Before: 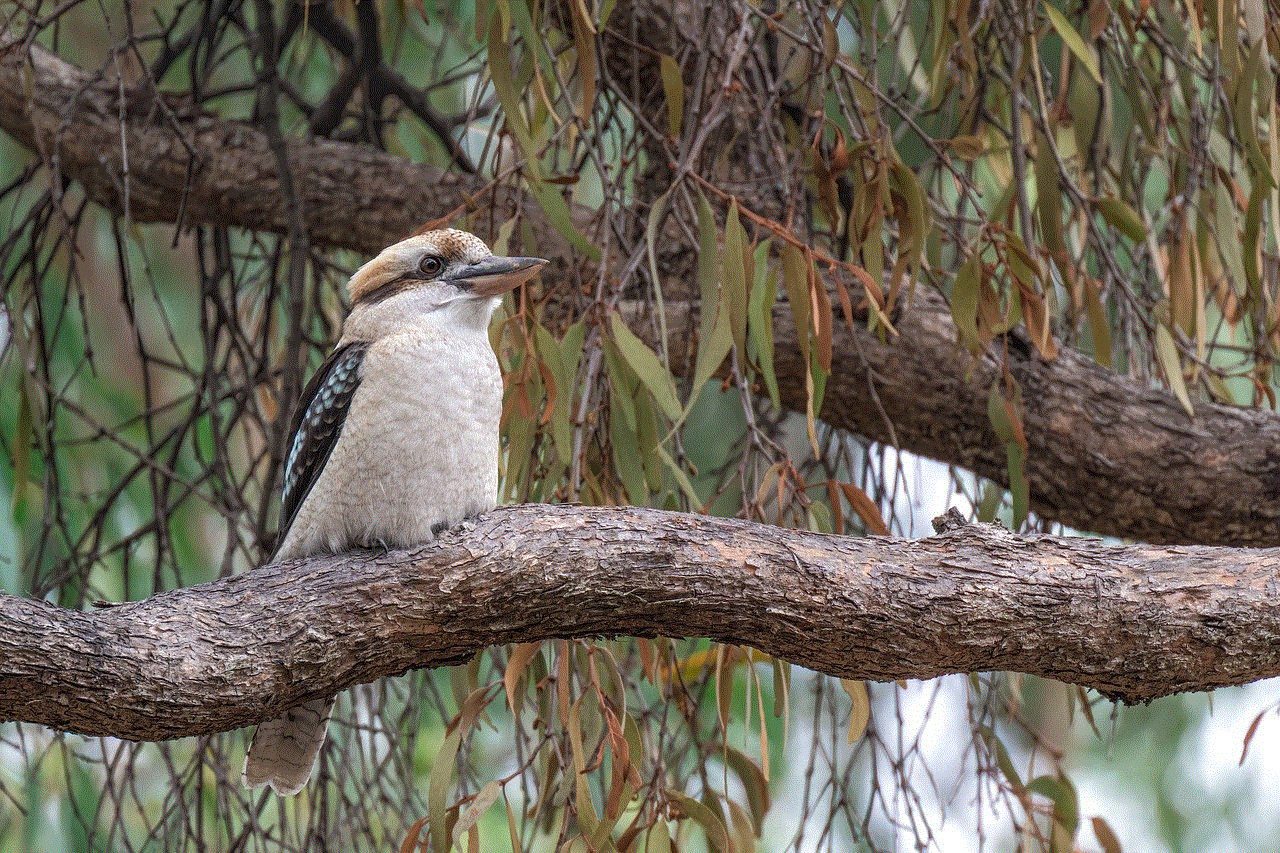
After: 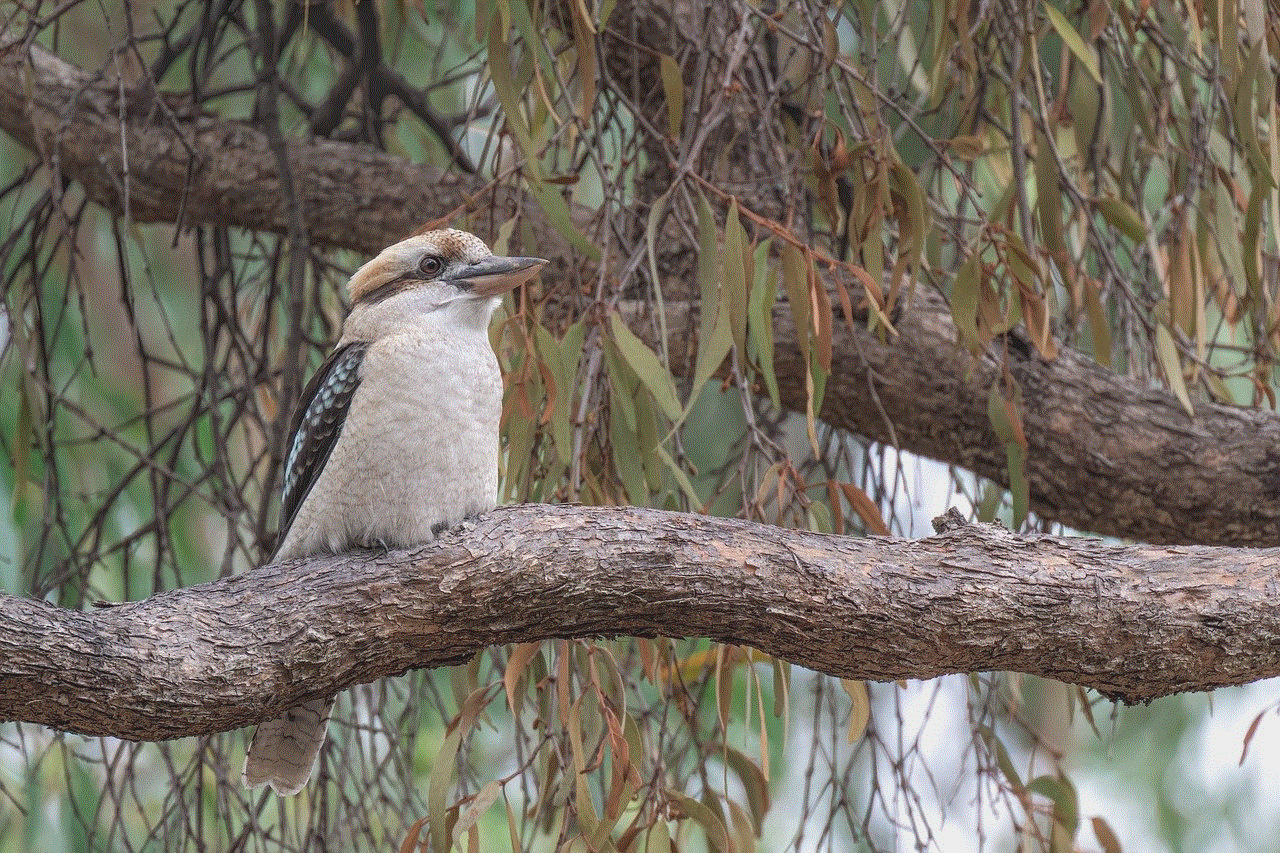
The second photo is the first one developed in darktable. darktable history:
contrast brightness saturation: contrast -0.133, brightness 0.041, saturation -0.136
